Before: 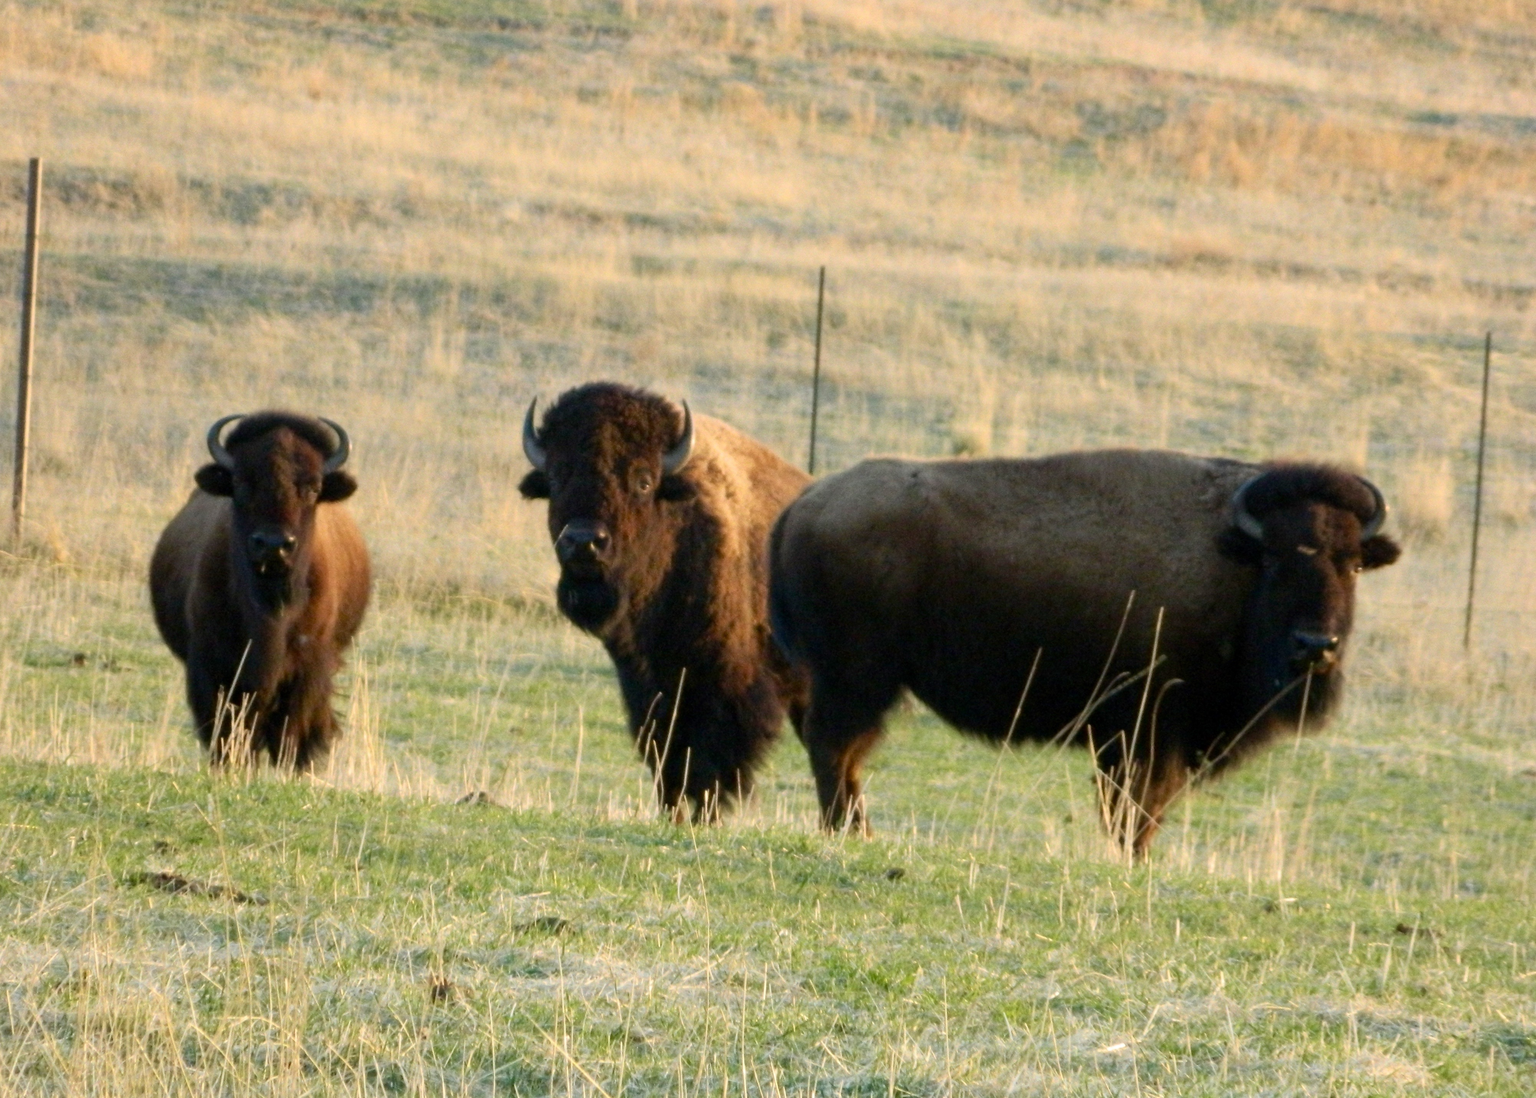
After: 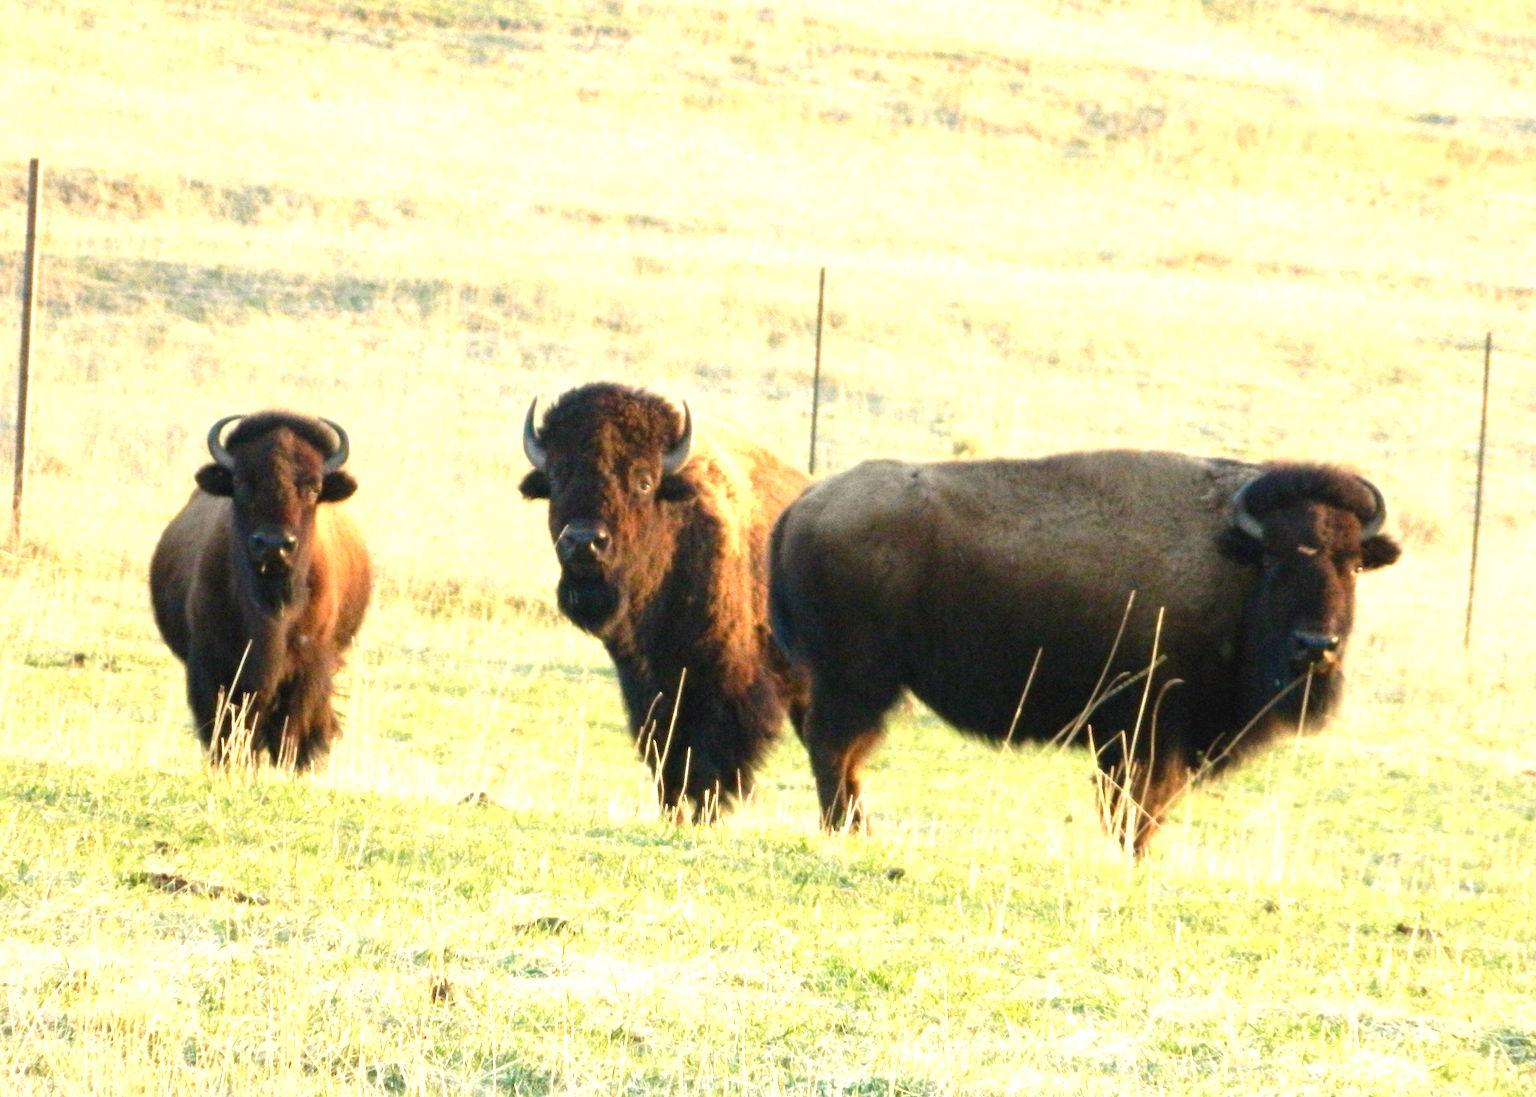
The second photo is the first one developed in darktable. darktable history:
exposure: black level correction -0.002, exposure 1.35 EV, compensate highlight preservation false
white balance: red 1.045, blue 0.932
